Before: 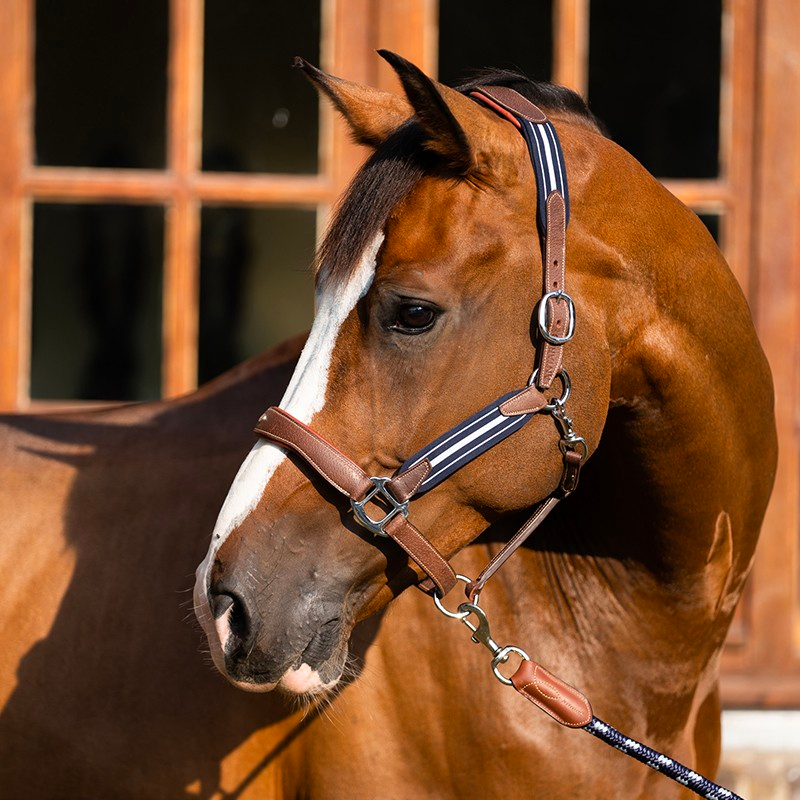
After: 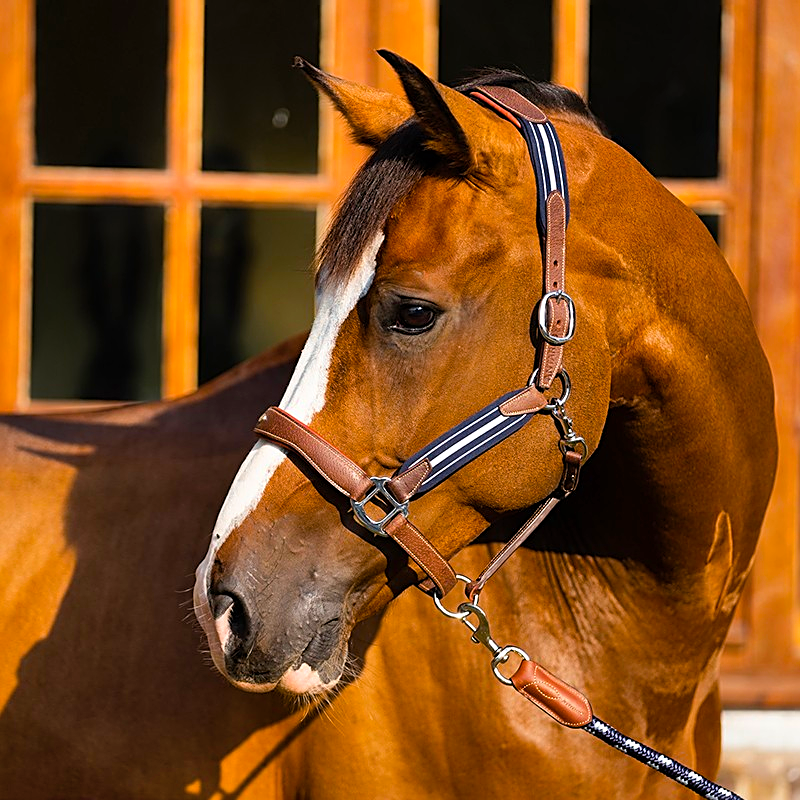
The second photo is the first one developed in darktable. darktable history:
color balance rgb: perceptual saturation grading › global saturation 30%, global vibrance 20%
sharpen: on, module defaults
shadows and highlights: shadows 53, soften with gaussian
